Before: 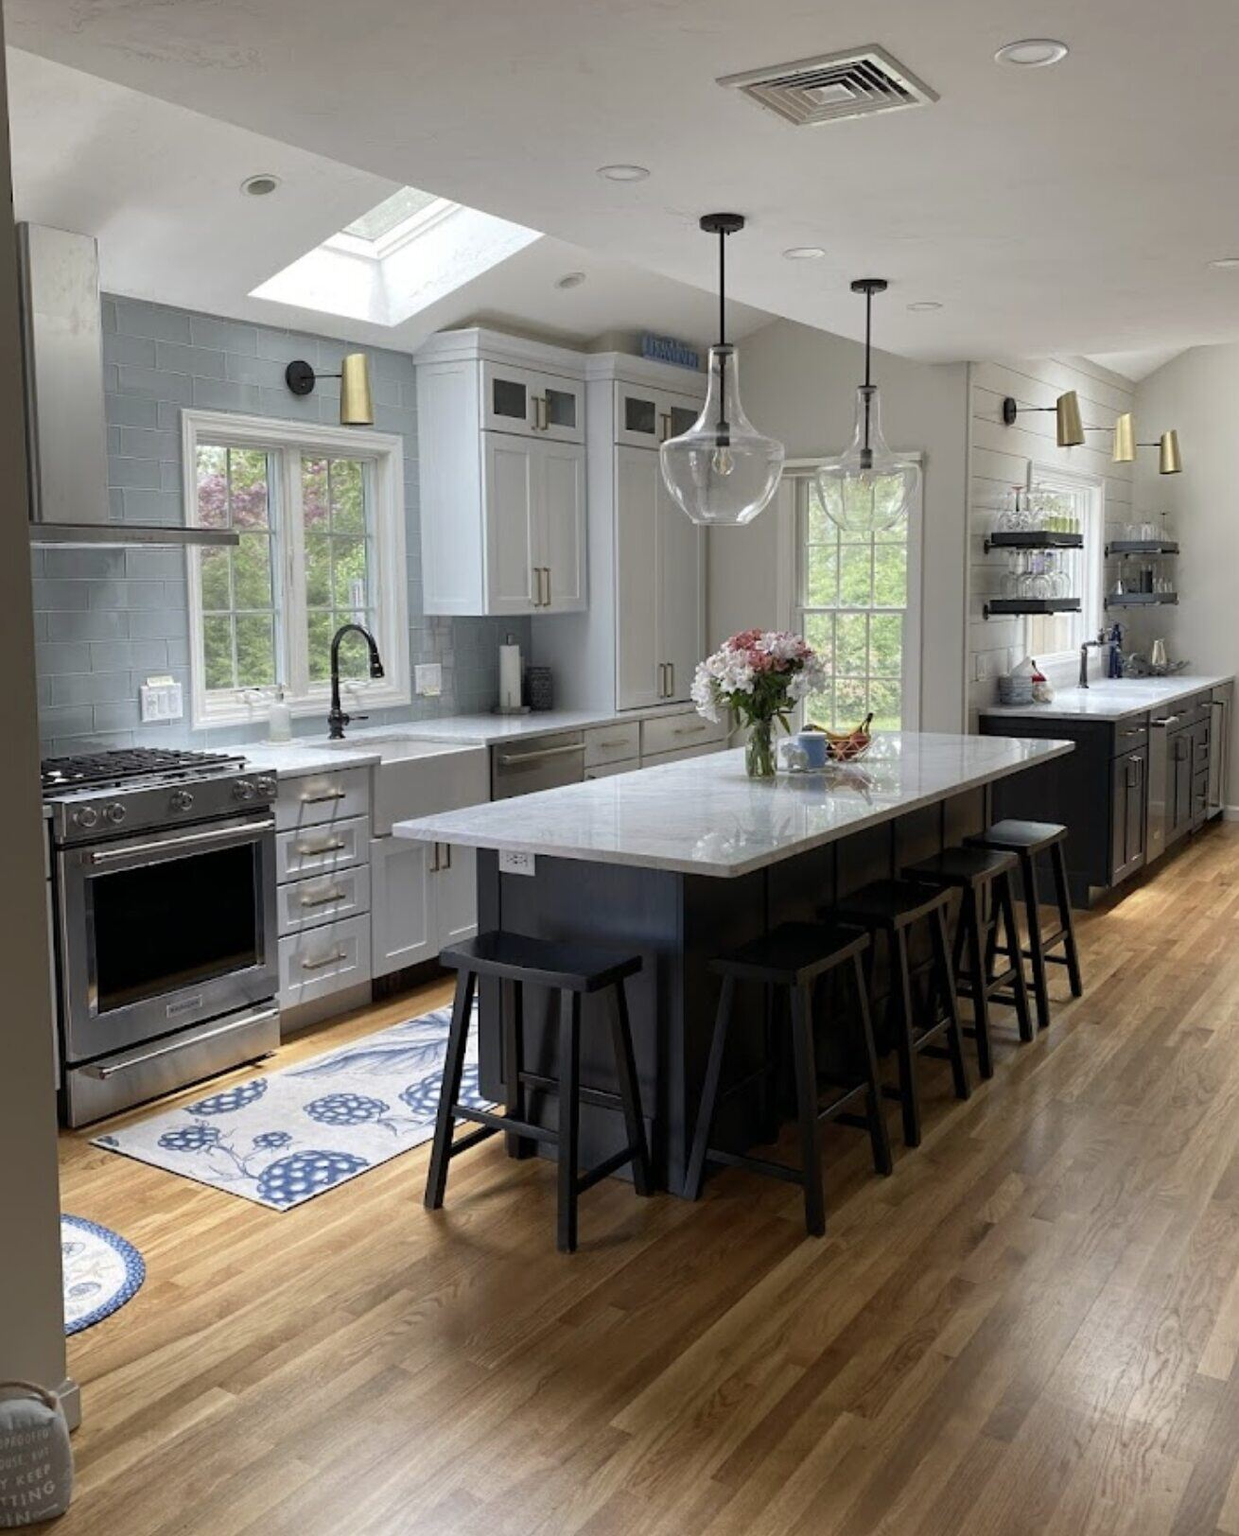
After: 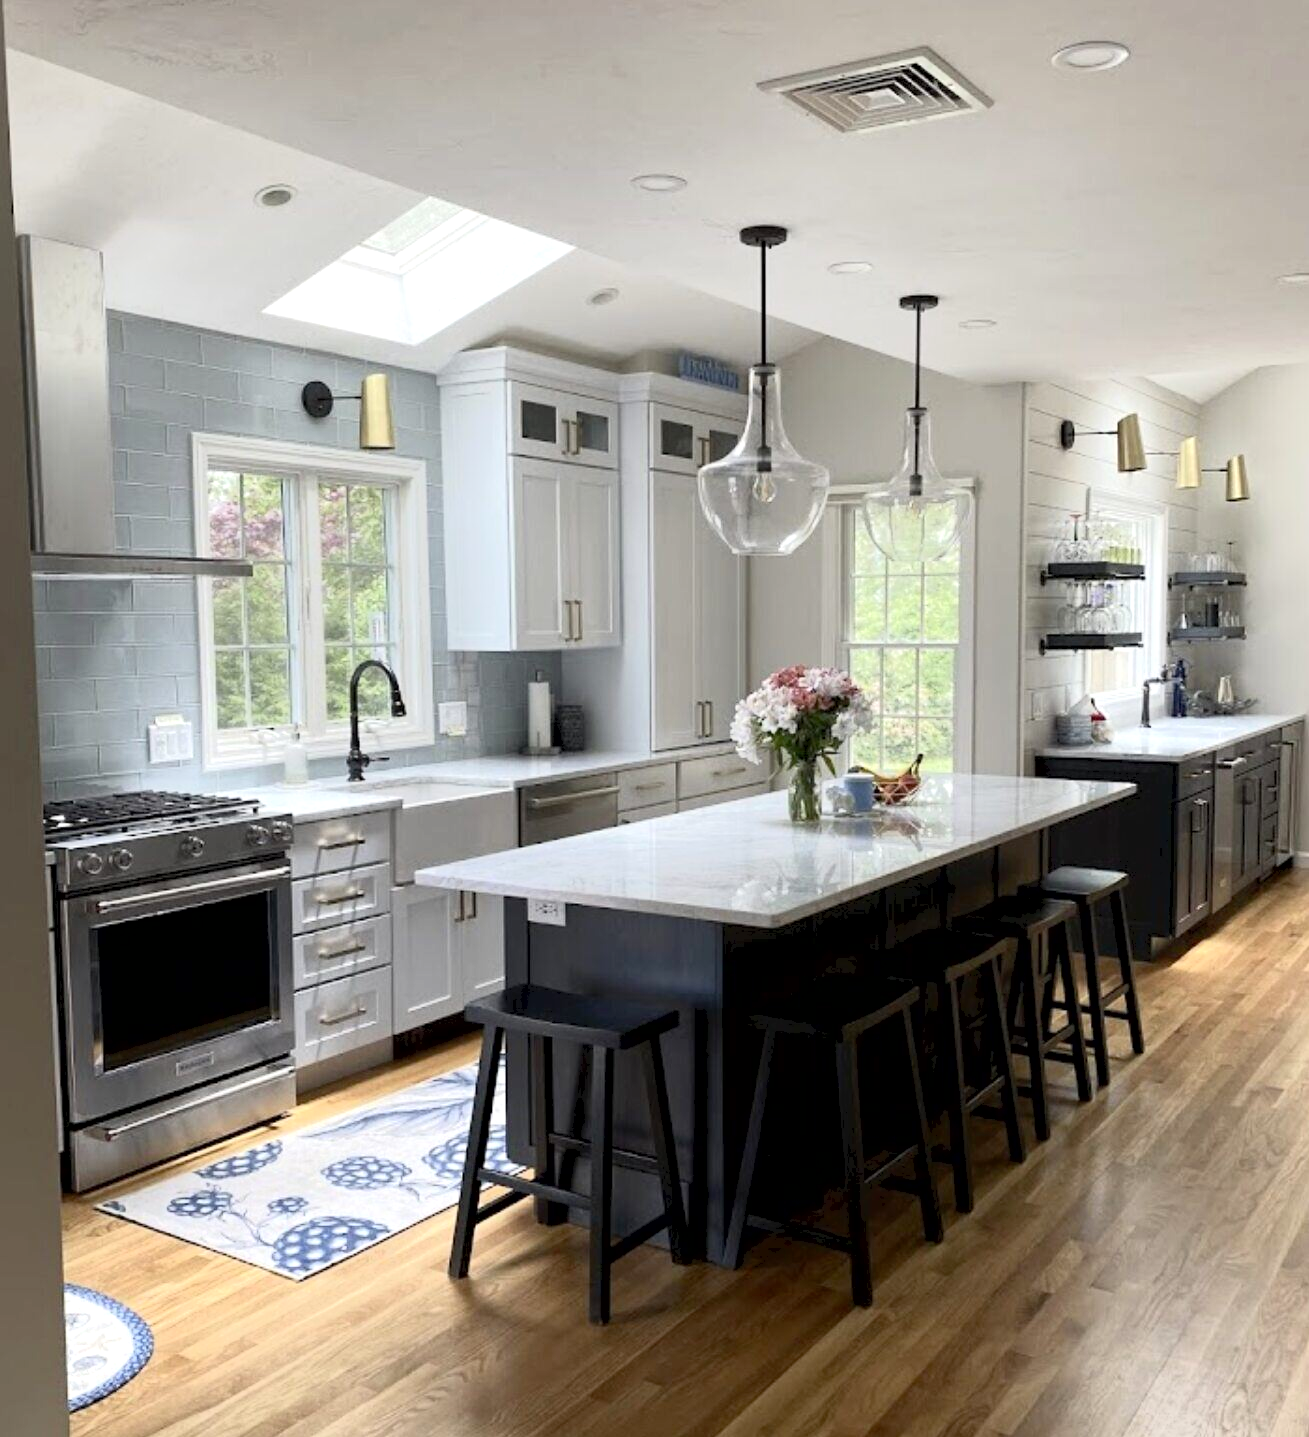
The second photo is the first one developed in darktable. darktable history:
crop and rotate: top 0%, bottom 11.47%
exposure: black level correction 0.005, exposure 0.274 EV, compensate exposure bias true, compensate highlight preservation false
tone curve: curves: ch0 [(0, 0) (0.003, 0.045) (0.011, 0.051) (0.025, 0.057) (0.044, 0.074) (0.069, 0.096) (0.1, 0.125) (0.136, 0.16) (0.177, 0.201) (0.224, 0.242) (0.277, 0.299) (0.335, 0.362) (0.399, 0.432) (0.468, 0.512) (0.543, 0.601) (0.623, 0.691) (0.709, 0.786) (0.801, 0.876) (0.898, 0.927) (1, 1)], color space Lab, independent channels, preserve colors none
